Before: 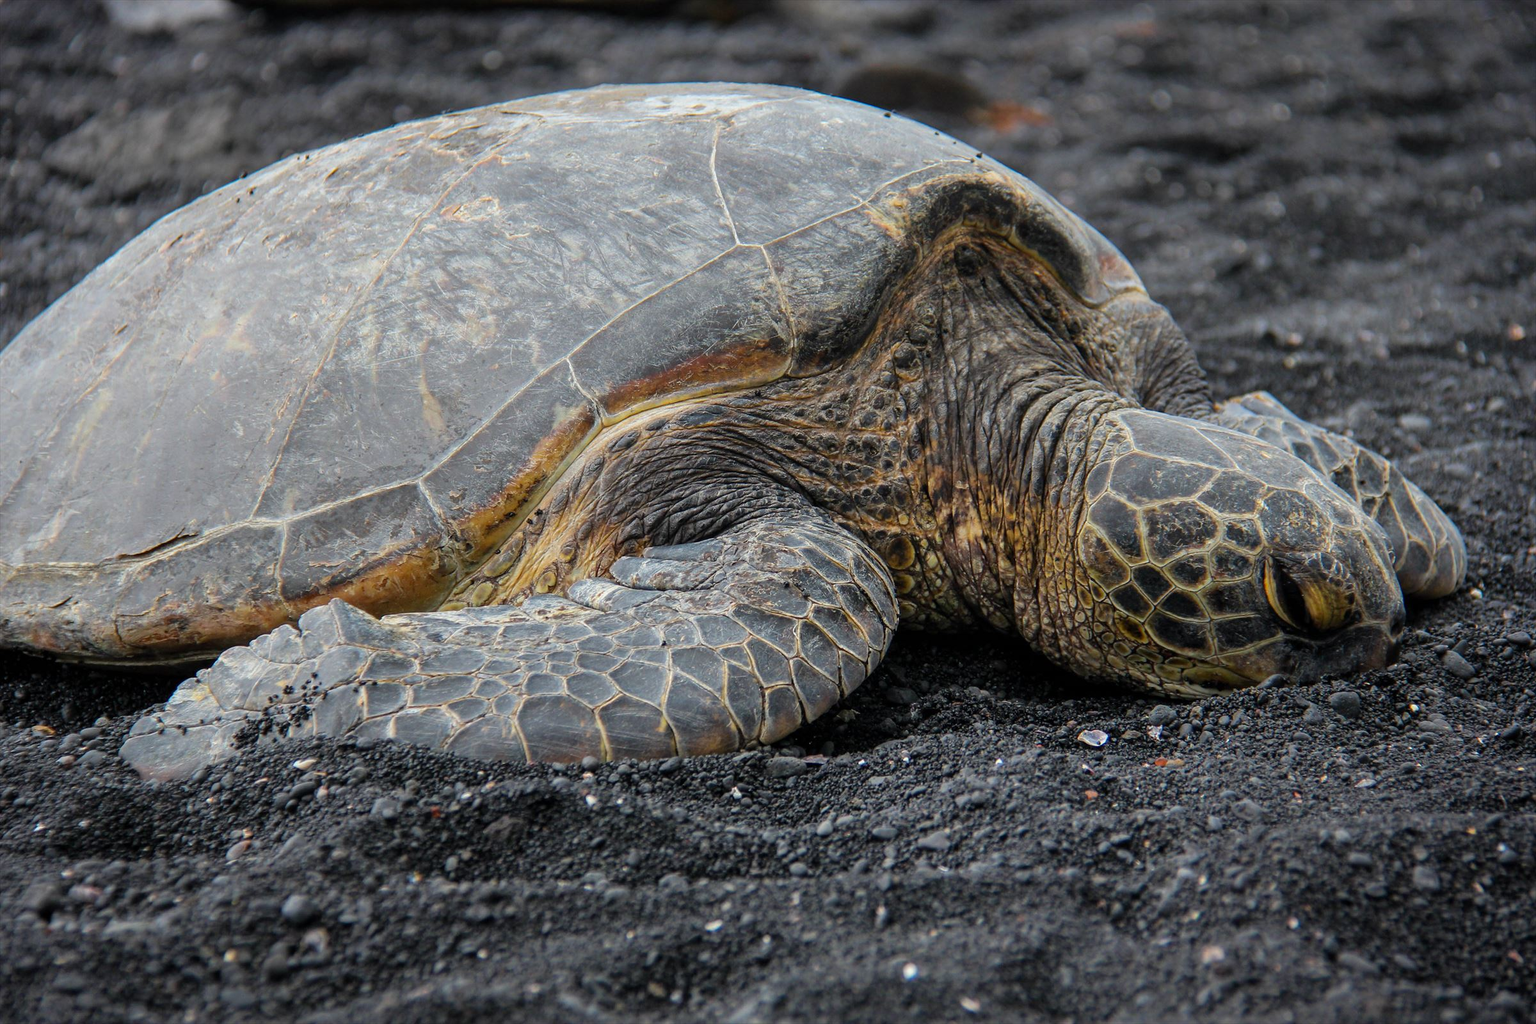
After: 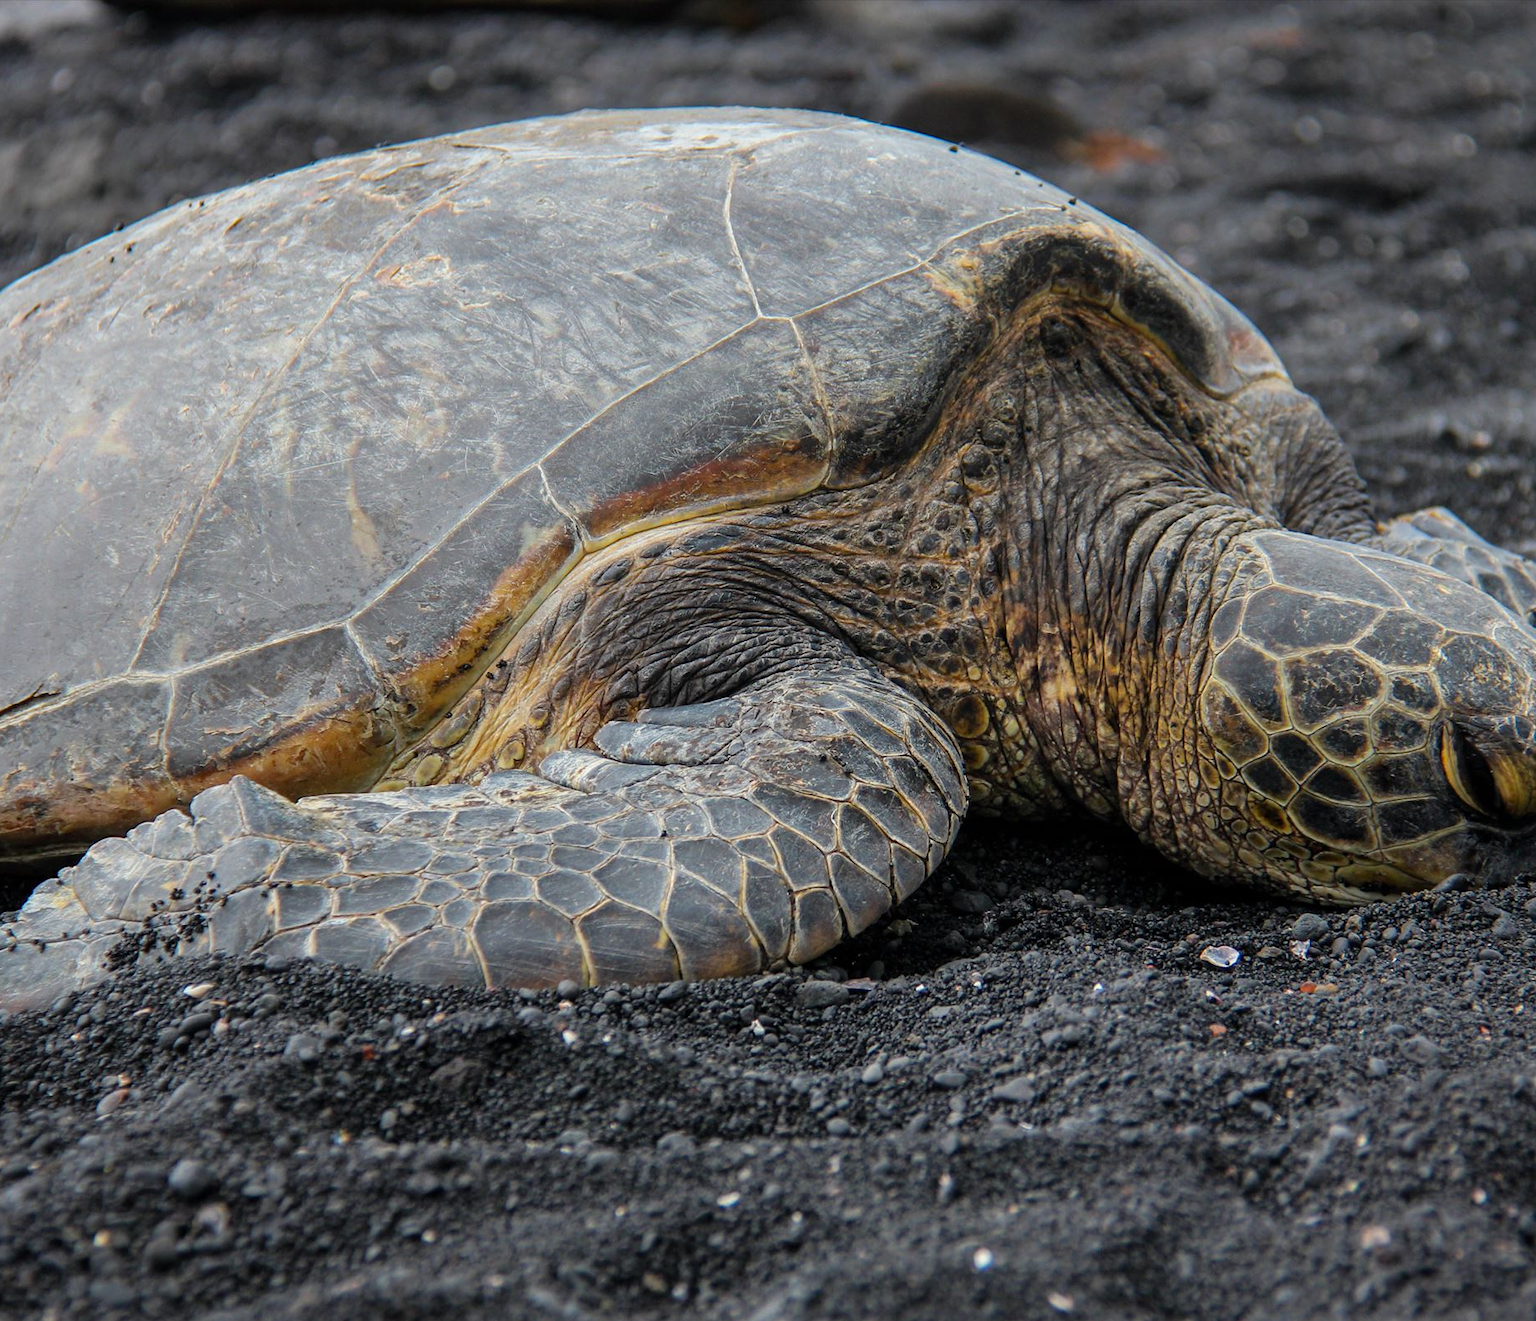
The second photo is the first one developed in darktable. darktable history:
crop: left 9.895%, right 12.872%
